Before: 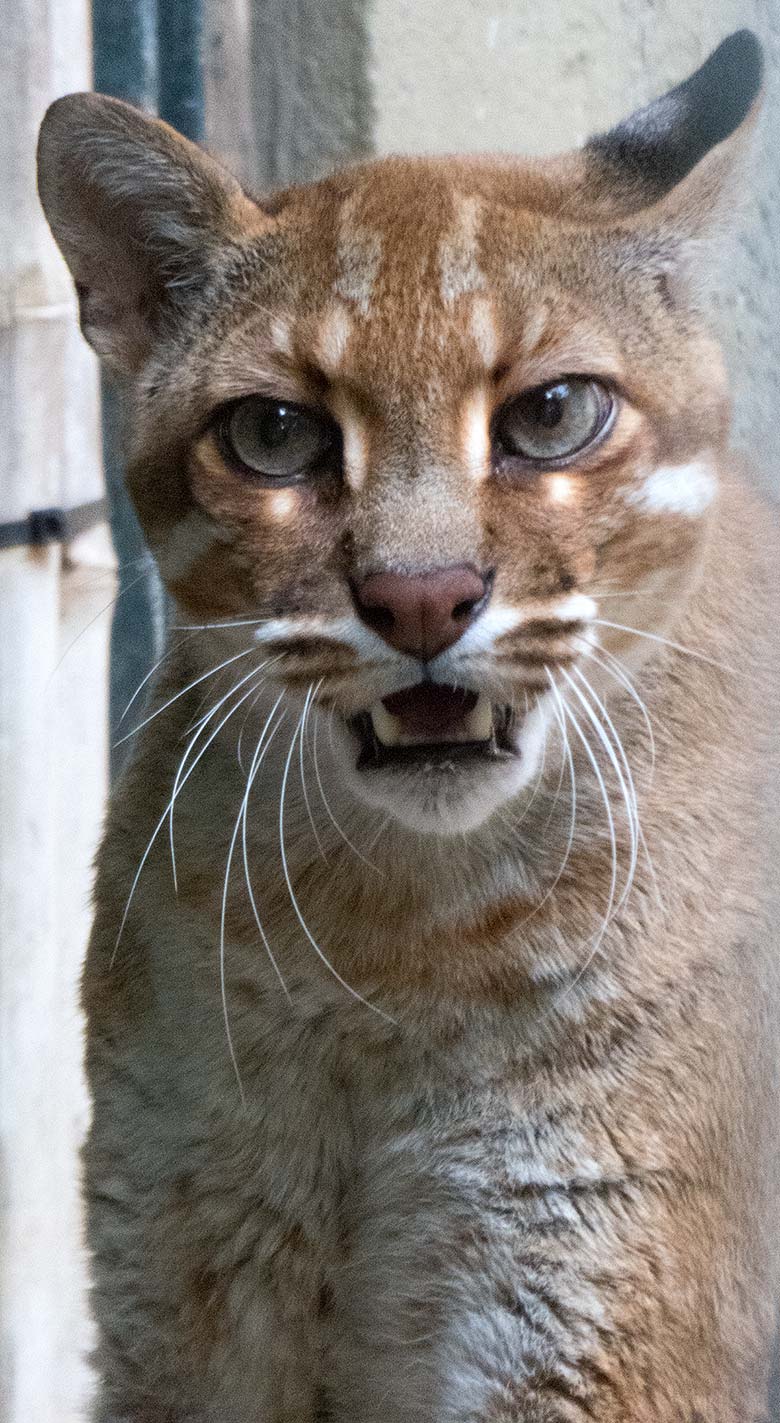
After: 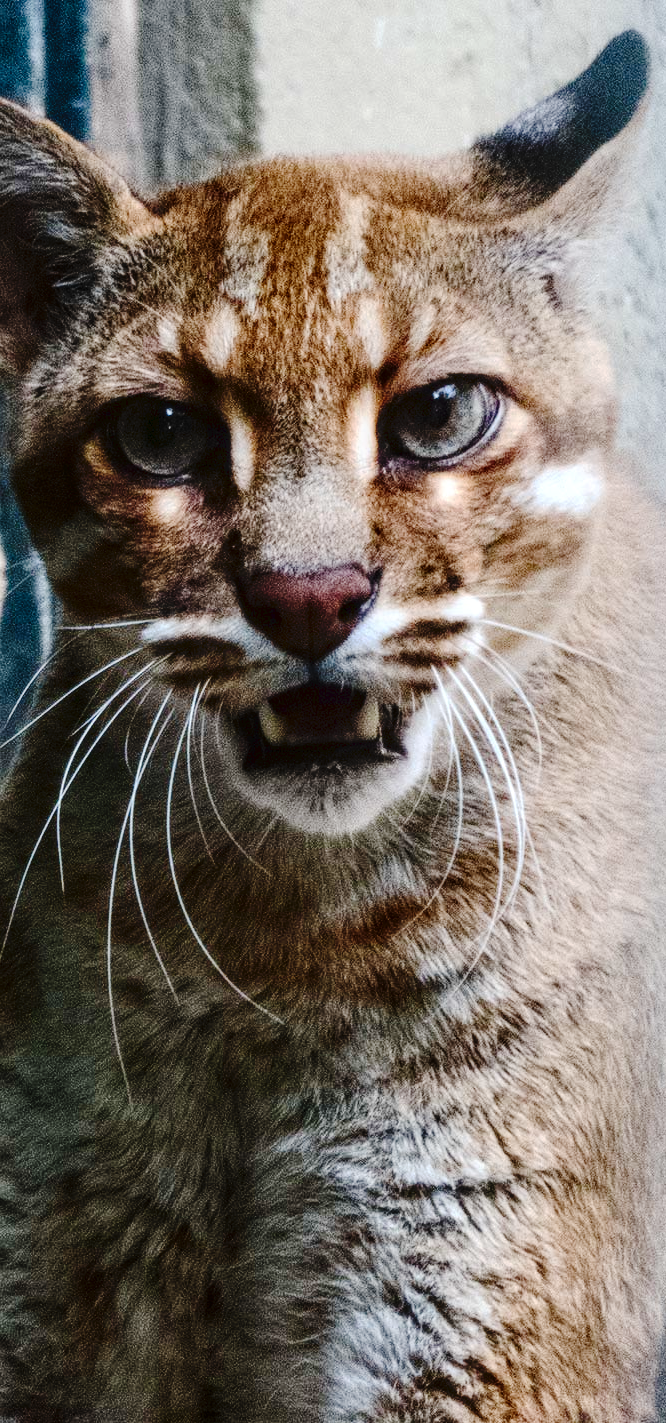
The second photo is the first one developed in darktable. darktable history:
contrast brightness saturation: contrast 0.204, brightness -0.11, saturation 0.099
tone curve: curves: ch0 [(0, 0) (0.003, 0.031) (0.011, 0.033) (0.025, 0.038) (0.044, 0.049) (0.069, 0.059) (0.1, 0.071) (0.136, 0.093) (0.177, 0.142) (0.224, 0.204) (0.277, 0.292) (0.335, 0.387) (0.399, 0.484) (0.468, 0.567) (0.543, 0.643) (0.623, 0.712) (0.709, 0.776) (0.801, 0.837) (0.898, 0.903) (1, 1)], preserve colors none
local contrast: on, module defaults
crop and rotate: left 14.587%
